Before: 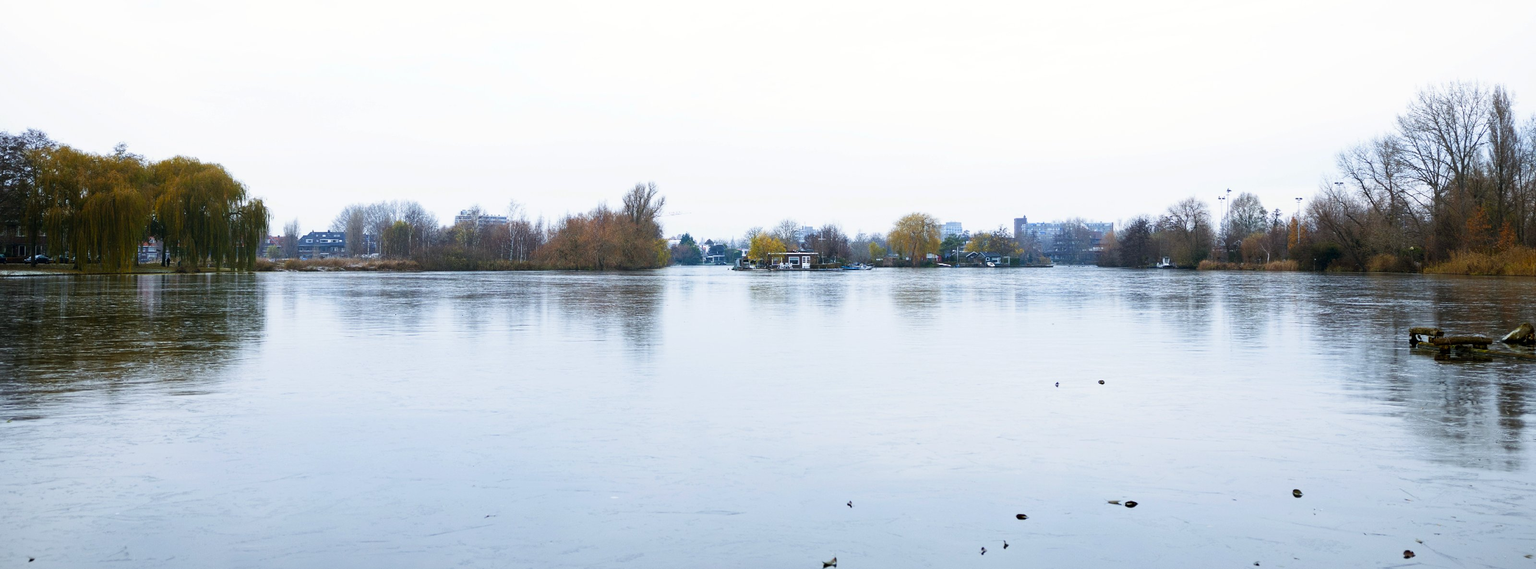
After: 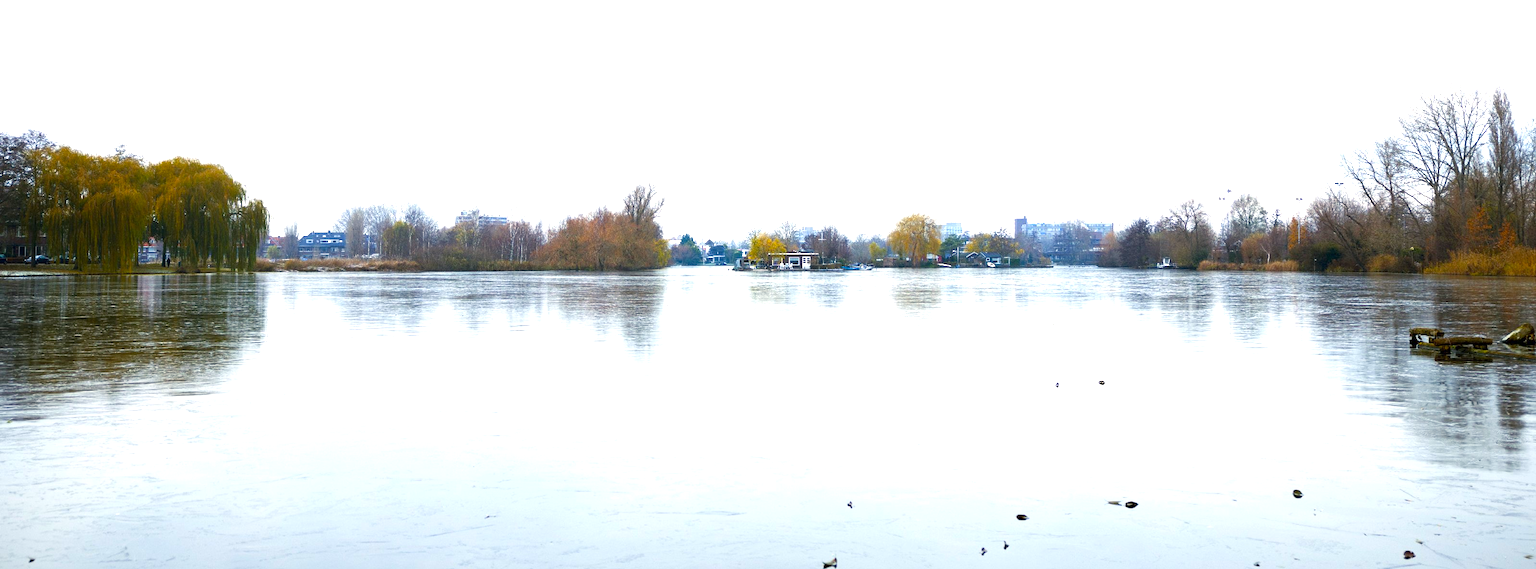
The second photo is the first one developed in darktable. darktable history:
color balance rgb: highlights gain › chroma 3.081%, highlights gain › hue 75.57°, perceptual saturation grading › global saturation 19.737%, perceptual brilliance grading › global brilliance 24.39%, contrast -9.401%
